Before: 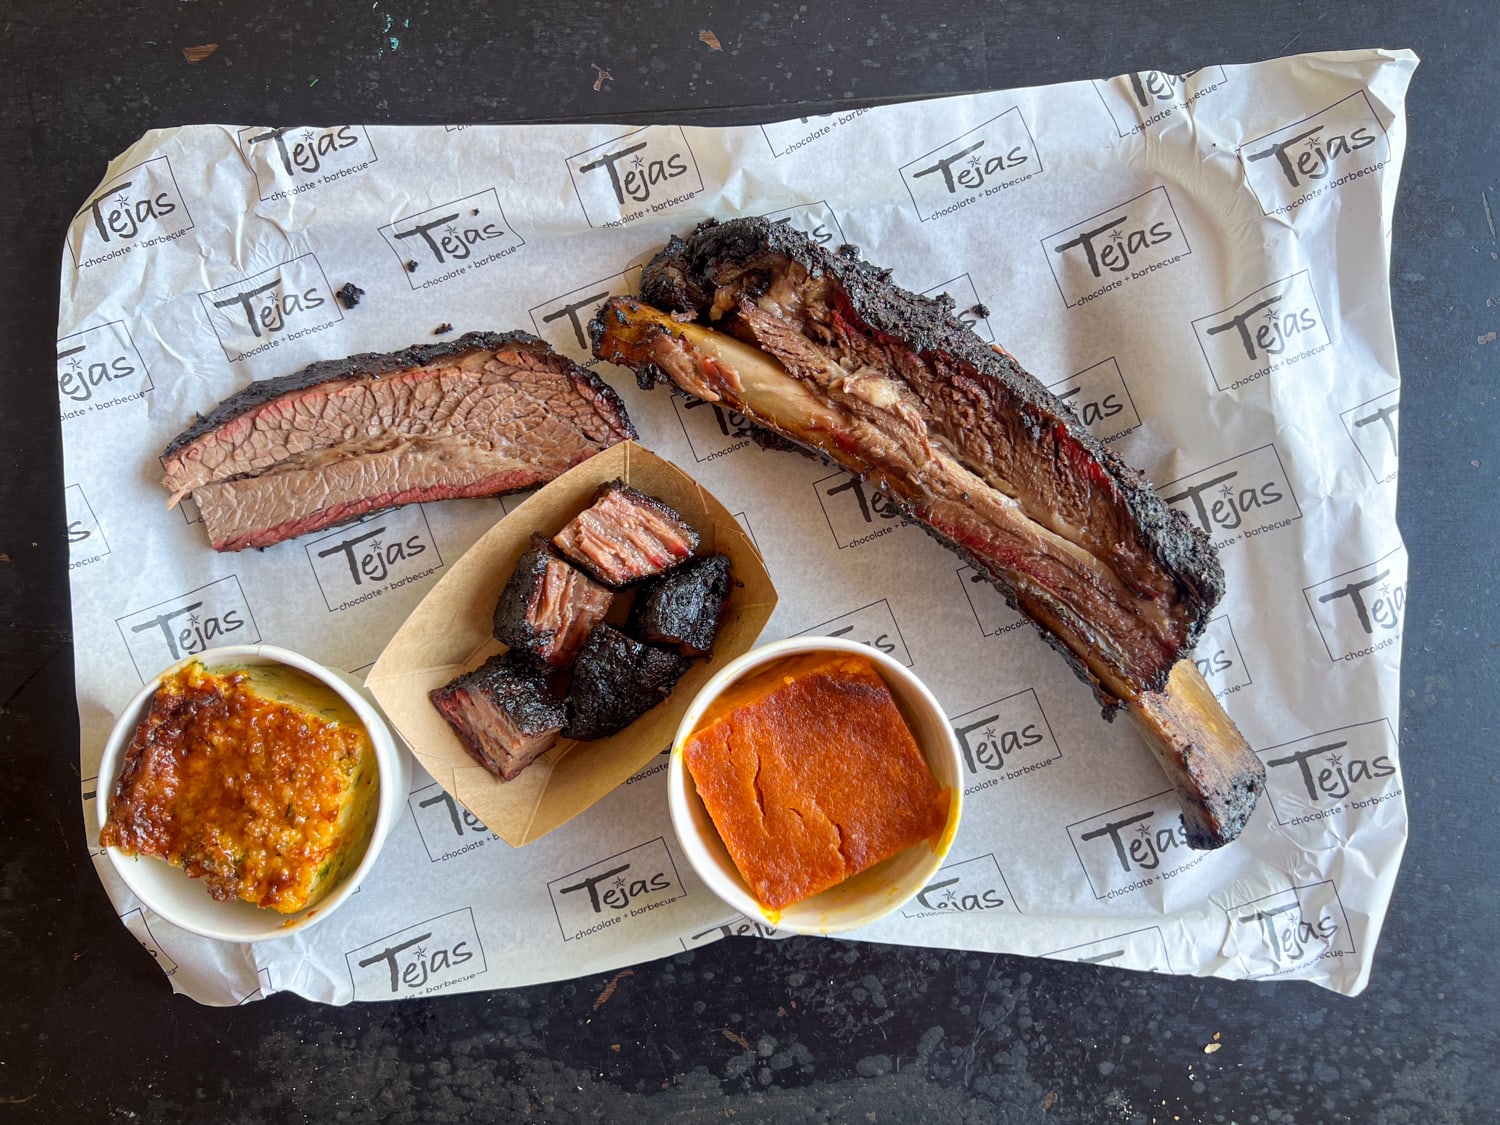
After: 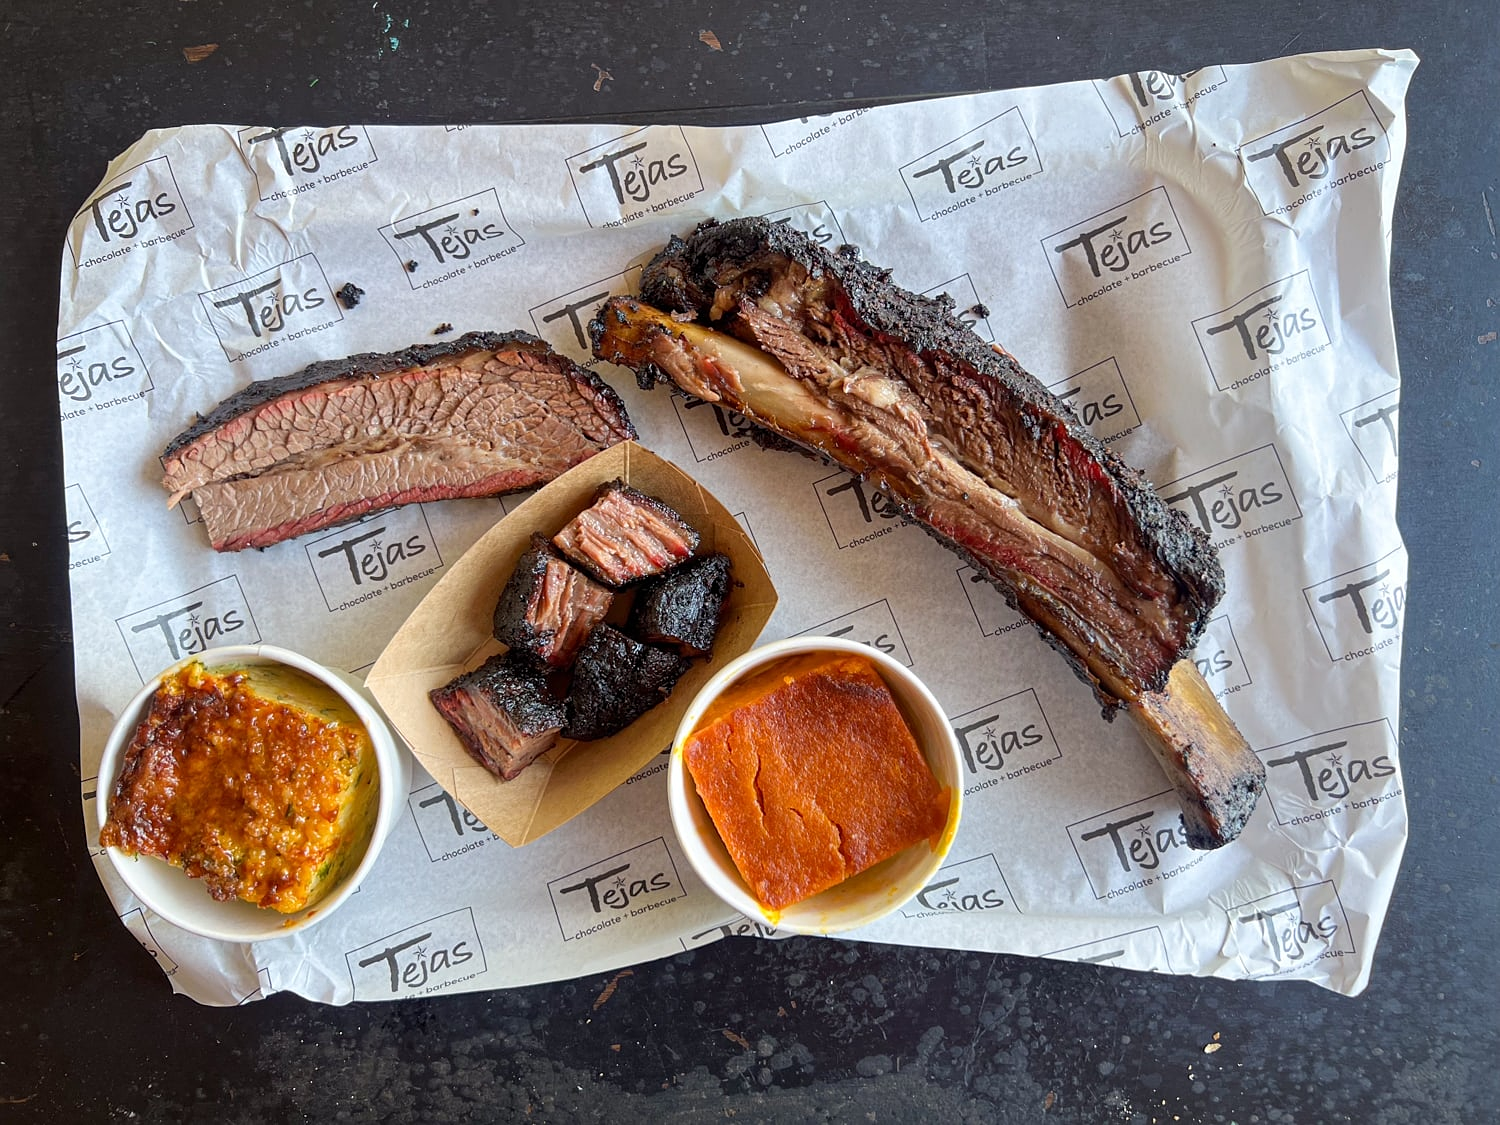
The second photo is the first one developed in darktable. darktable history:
sharpen: radius 1.284, amount 0.297, threshold 0.08
